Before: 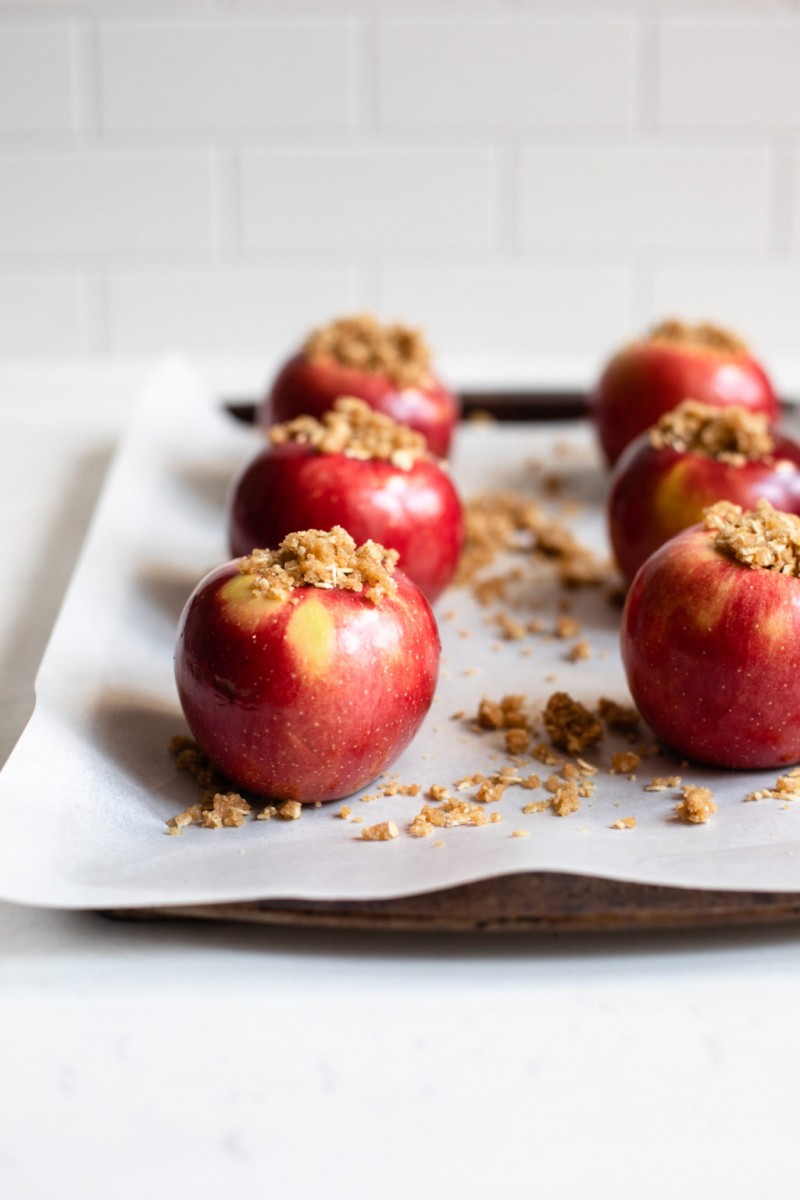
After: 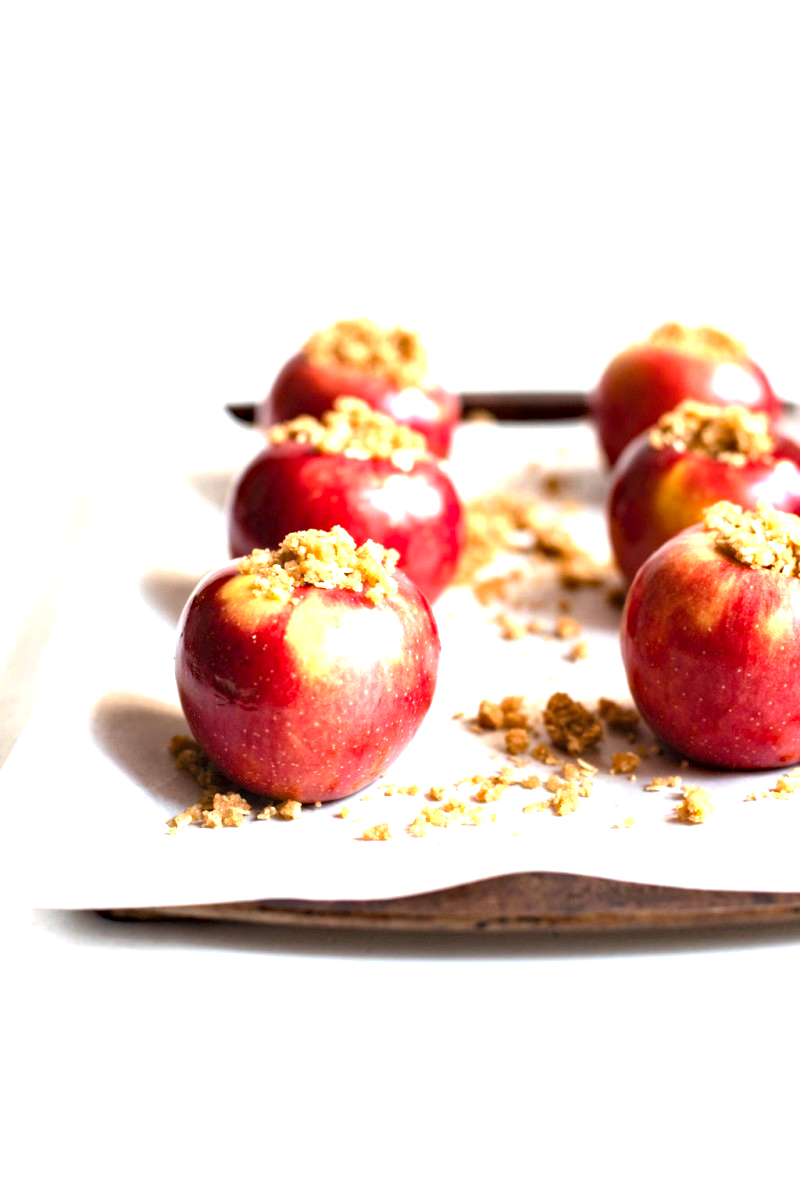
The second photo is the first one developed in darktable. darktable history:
exposure: black level correction 0, exposure 1.45 EV, compensate exposure bias true, compensate highlight preservation false
haze removal: compatibility mode true, adaptive false
